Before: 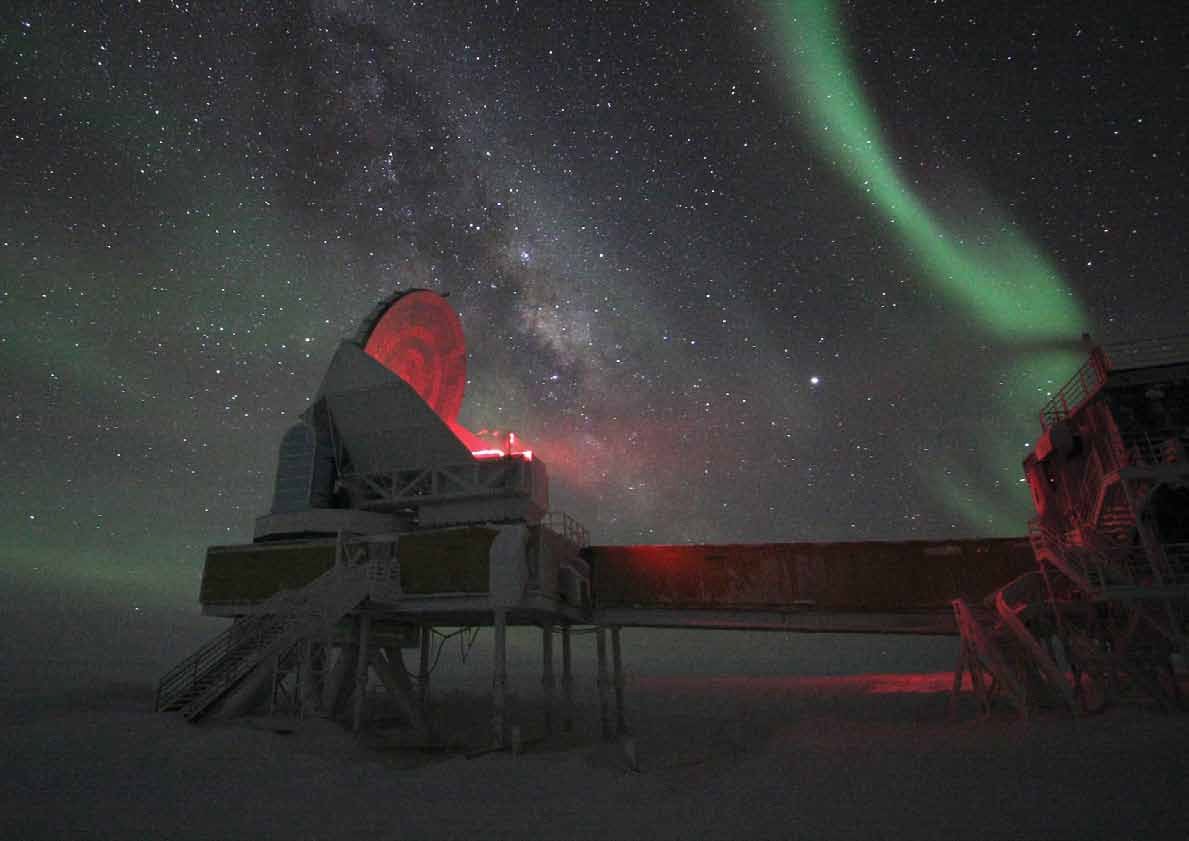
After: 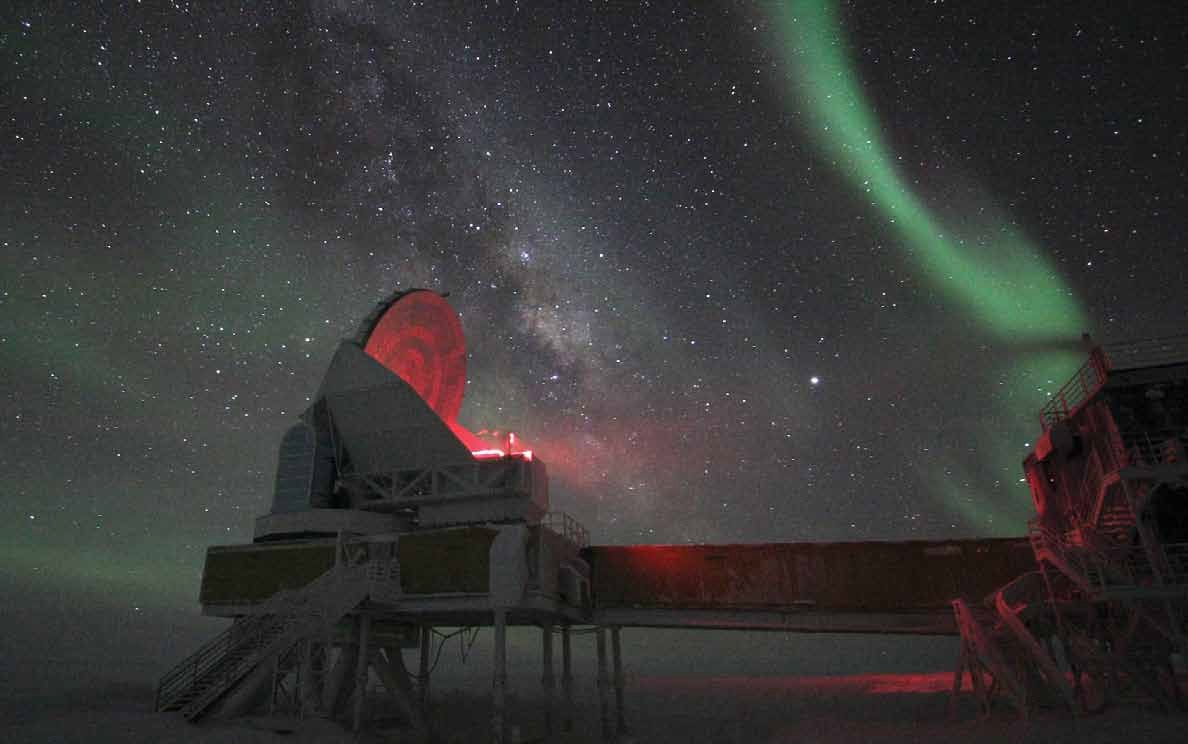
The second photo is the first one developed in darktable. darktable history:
crop and rotate: top 0%, bottom 11.514%
